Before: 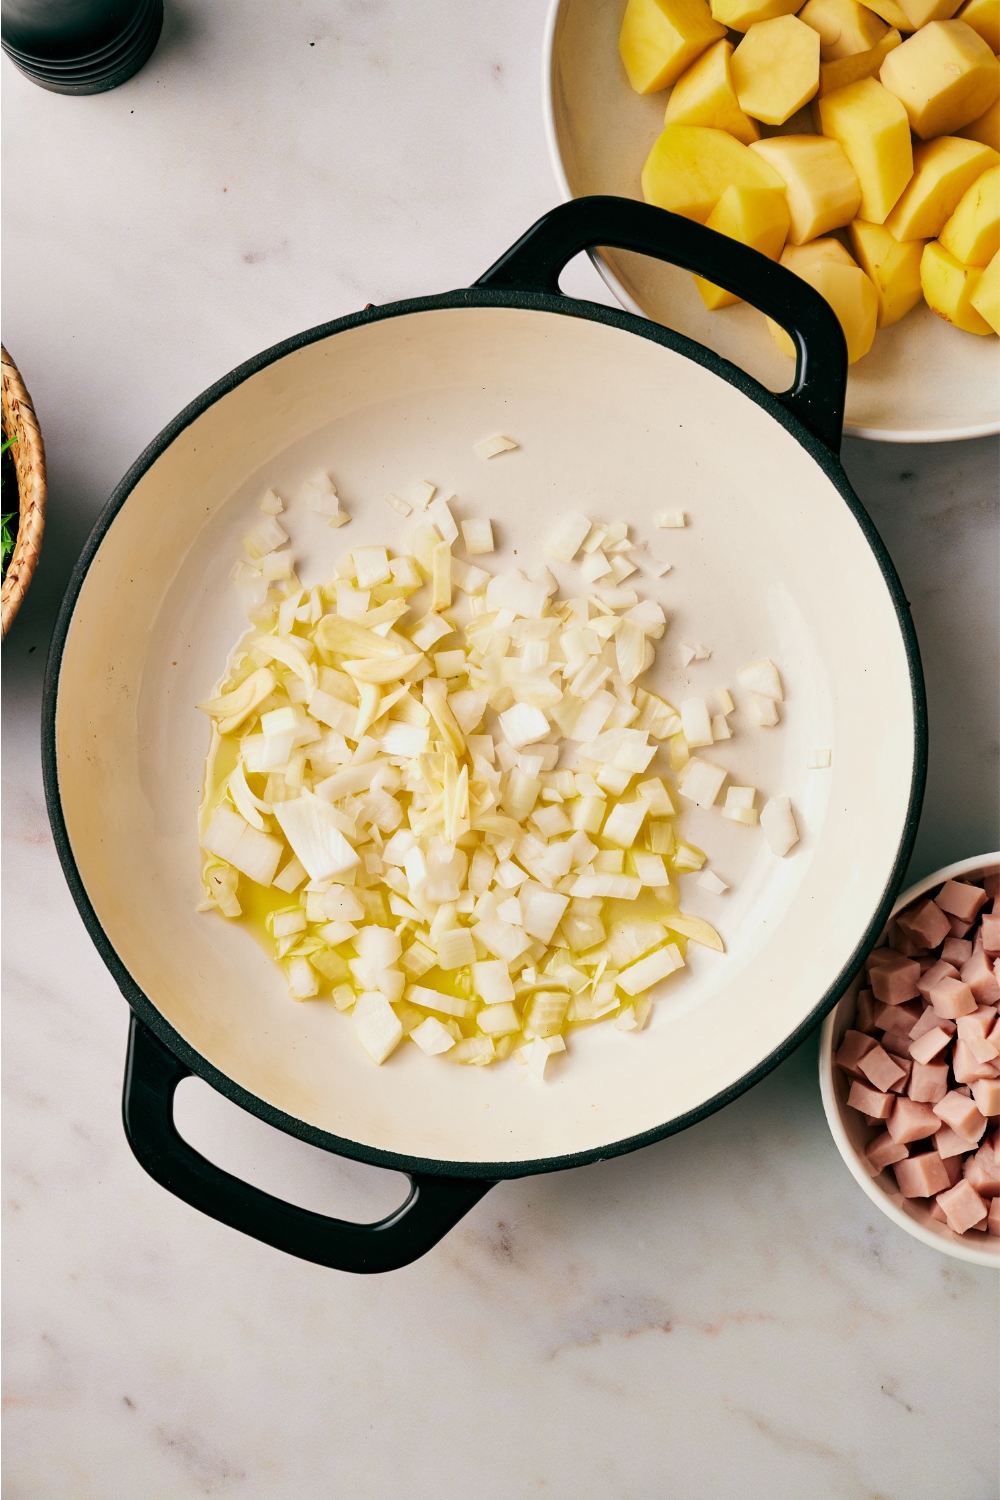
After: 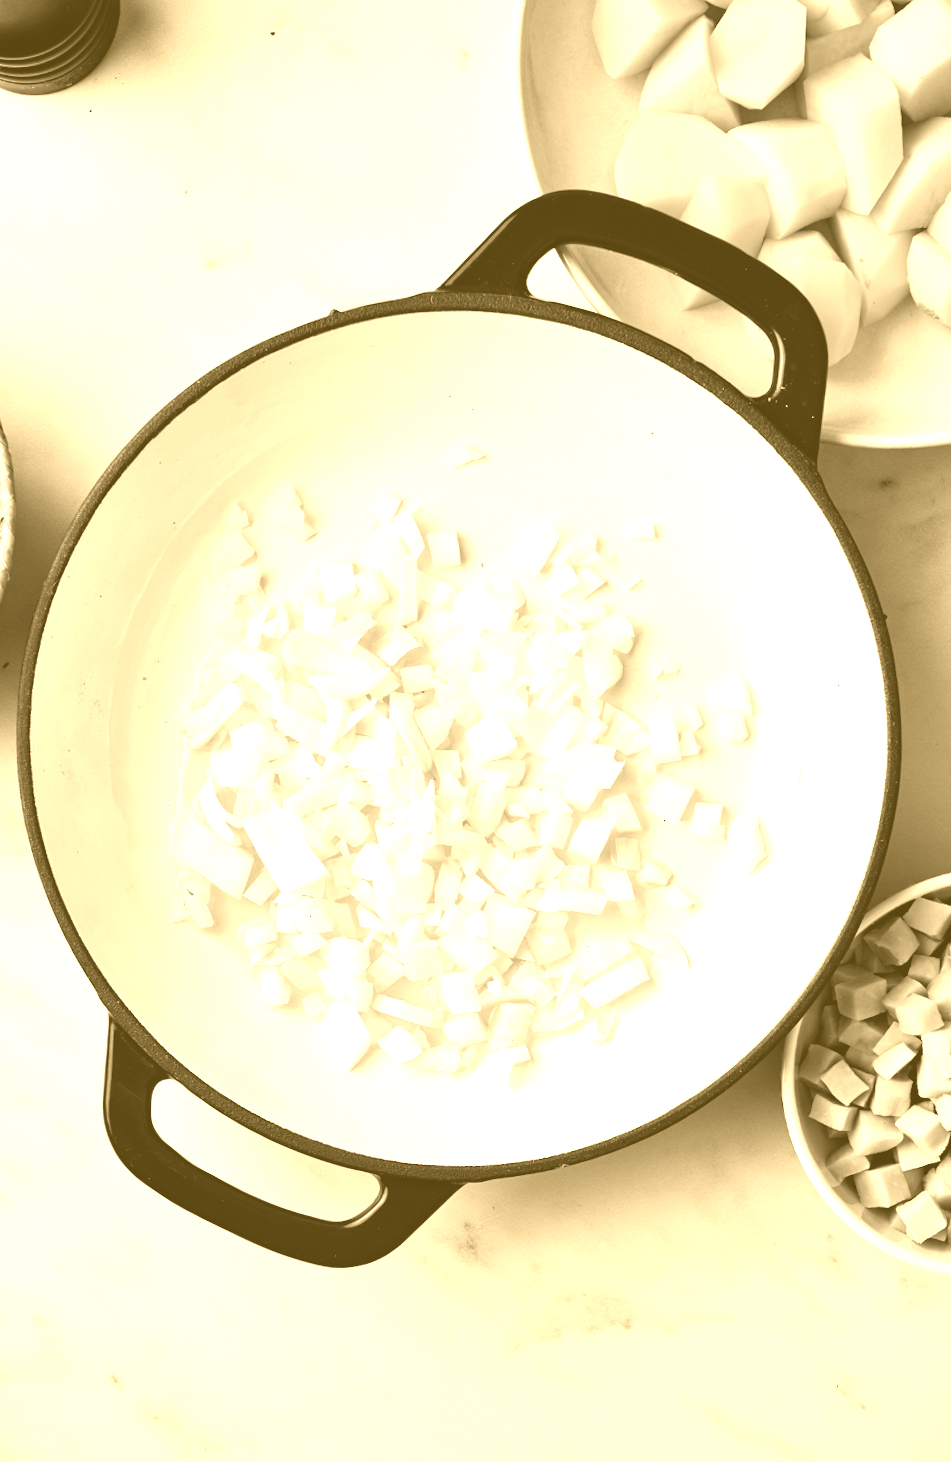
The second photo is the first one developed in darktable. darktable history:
rotate and perspective: rotation 0.074°, lens shift (vertical) 0.096, lens shift (horizontal) -0.041, crop left 0.043, crop right 0.952, crop top 0.024, crop bottom 0.979
white balance: red 0.98, blue 1.61
colorize: hue 36°, source mix 100%
